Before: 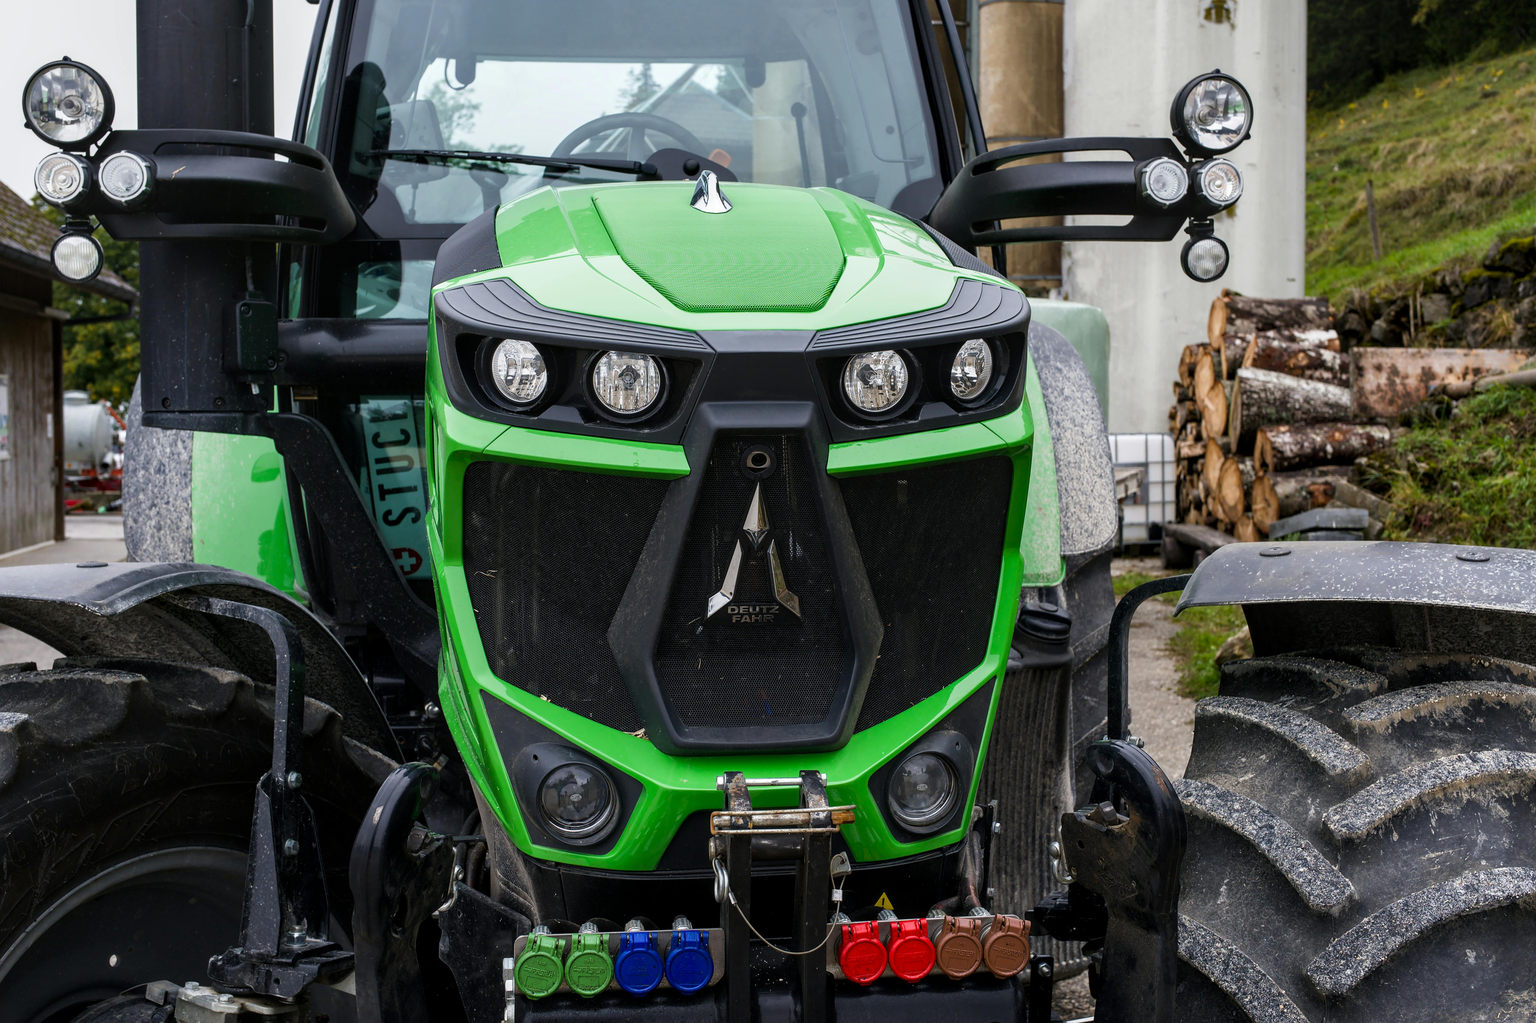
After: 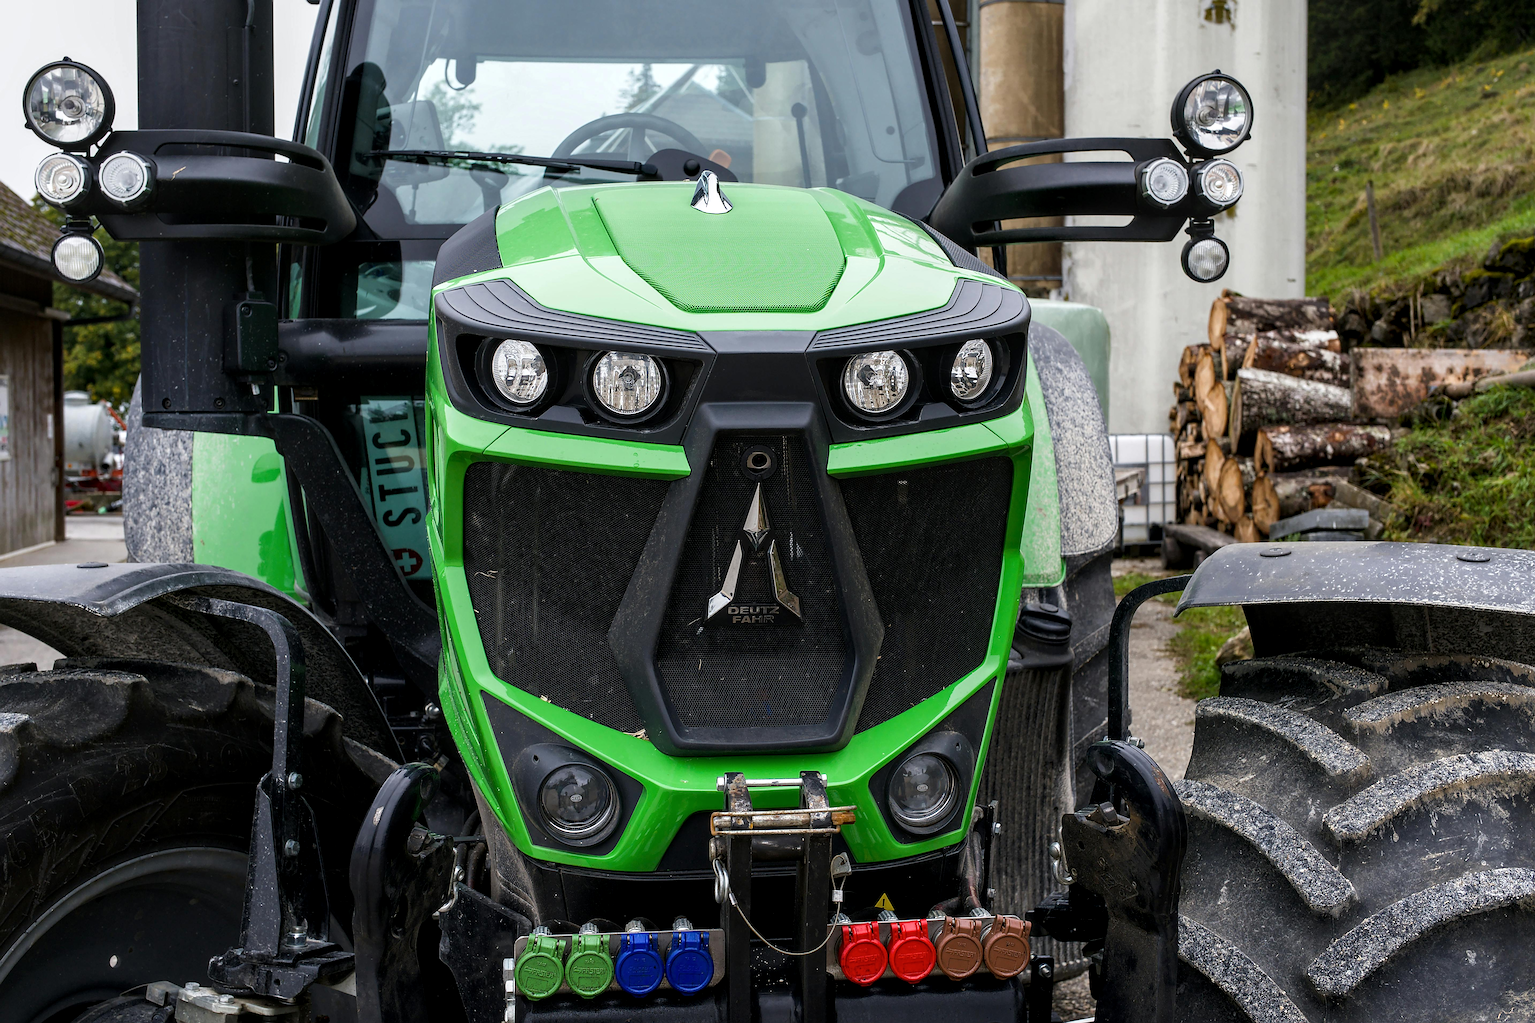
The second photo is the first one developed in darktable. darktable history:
local contrast: highlights 107%, shadows 100%, detail 120%, midtone range 0.2
sharpen: on, module defaults
